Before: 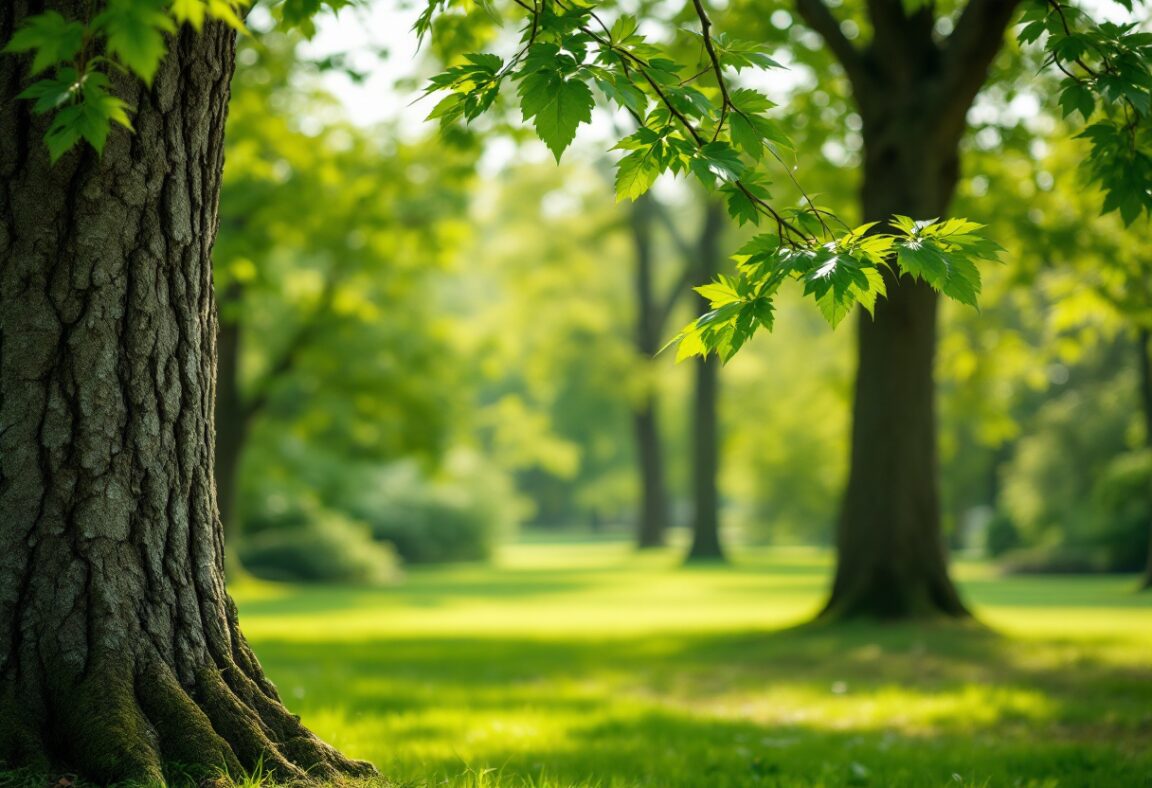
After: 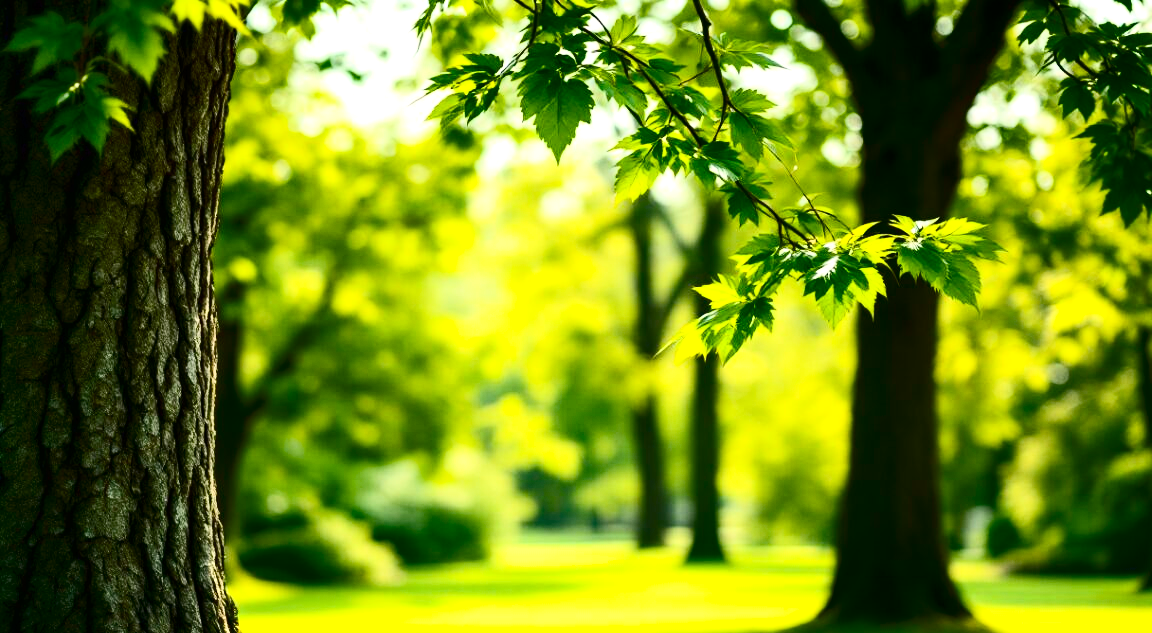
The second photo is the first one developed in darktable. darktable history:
crop: bottom 19.576%
exposure: black level correction 0, exposure 0.499 EV, compensate highlight preservation false
shadows and highlights: shadows 32.15, highlights -31.71, soften with gaussian
tone curve: curves: ch0 [(0, 0) (0.003, 0.003) (0.011, 0.005) (0.025, 0.005) (0.044, 0.008) (0.069, 0.015) (0.1, 0.023) (0.136, 0.032) (0.177, 0.046) (0.224, 0.072) (0.277, 0.124) (0.335, 0.174) (0.399, 0.253) (0.468, 0.365) (0.543, 0.519) (0.623, 0.675) (0.709, 0.805) (0.801, 0.908) (0.898, 0.97) (1, 1)], color space Lab, independent channels, preserve colors none
haze removal: adaptive false
color balance rgb: highlights gain › chroma 1.045%, highlights gain › hue 60.25°, linear chroma grading › global chroma 9.684%, perceptual saturation grading › global saturation 20%, perceptual saturation grading › highlights -24.997%, perceptual saturation grading › shadows 25.428%, global vibrance 25.34%
color calibration: gray › normalize channels true, illuminant same as pipeline (D50), adaptation XYZ, x 0.346, y 0.358, temperature 5006.57 K, gamut compression 0.002
